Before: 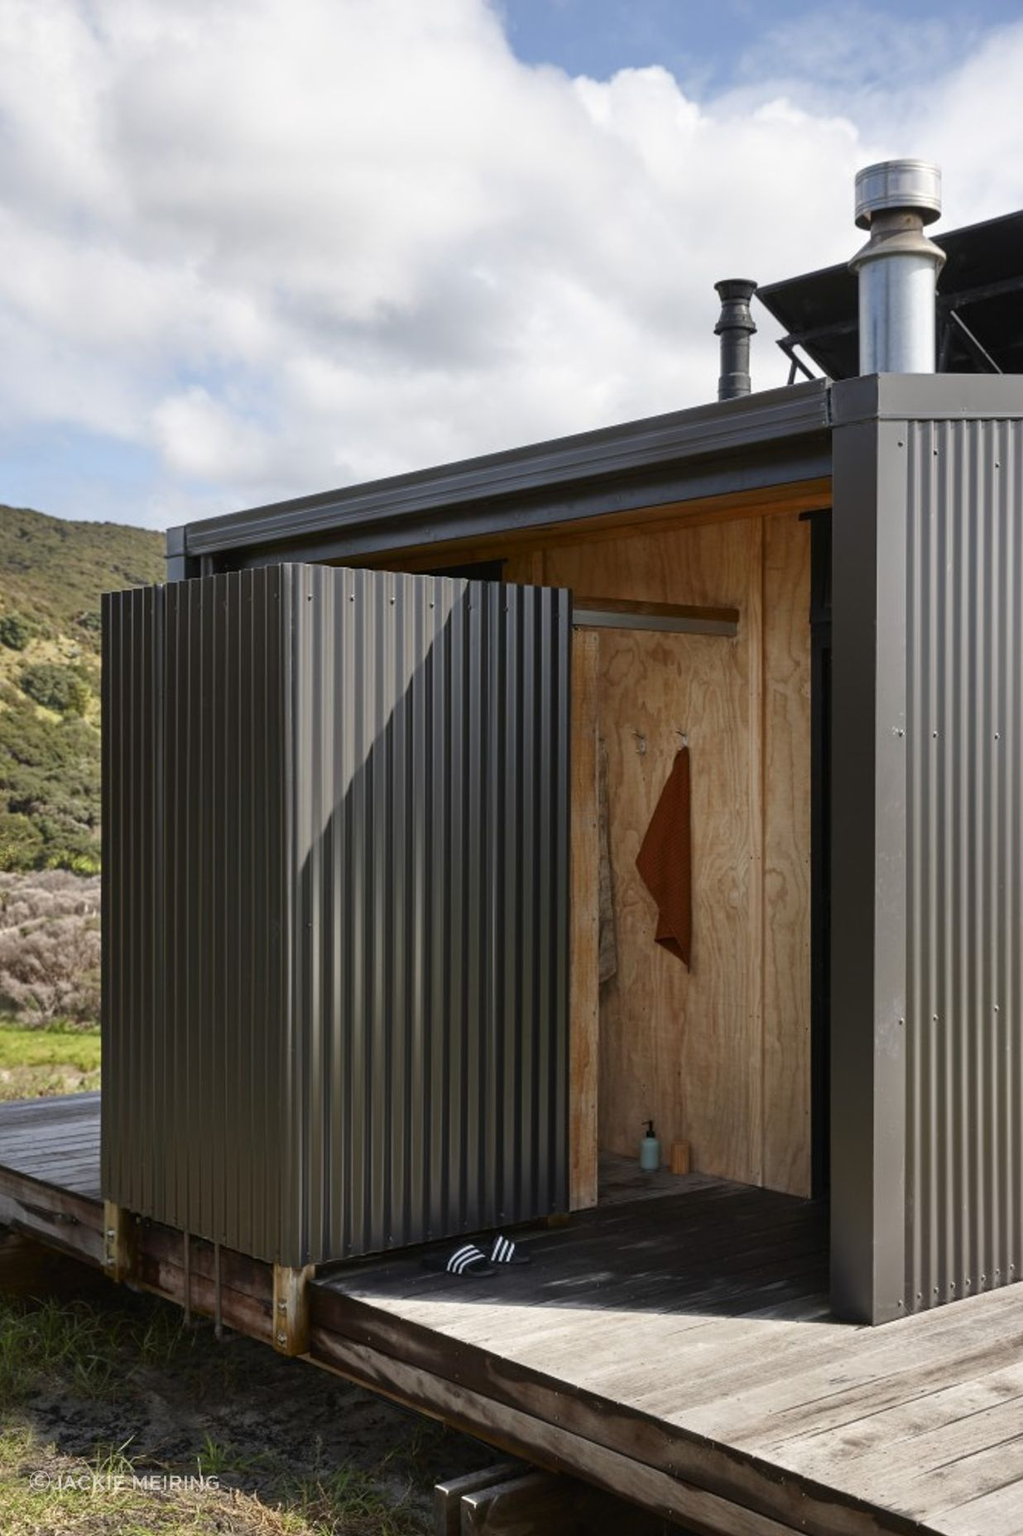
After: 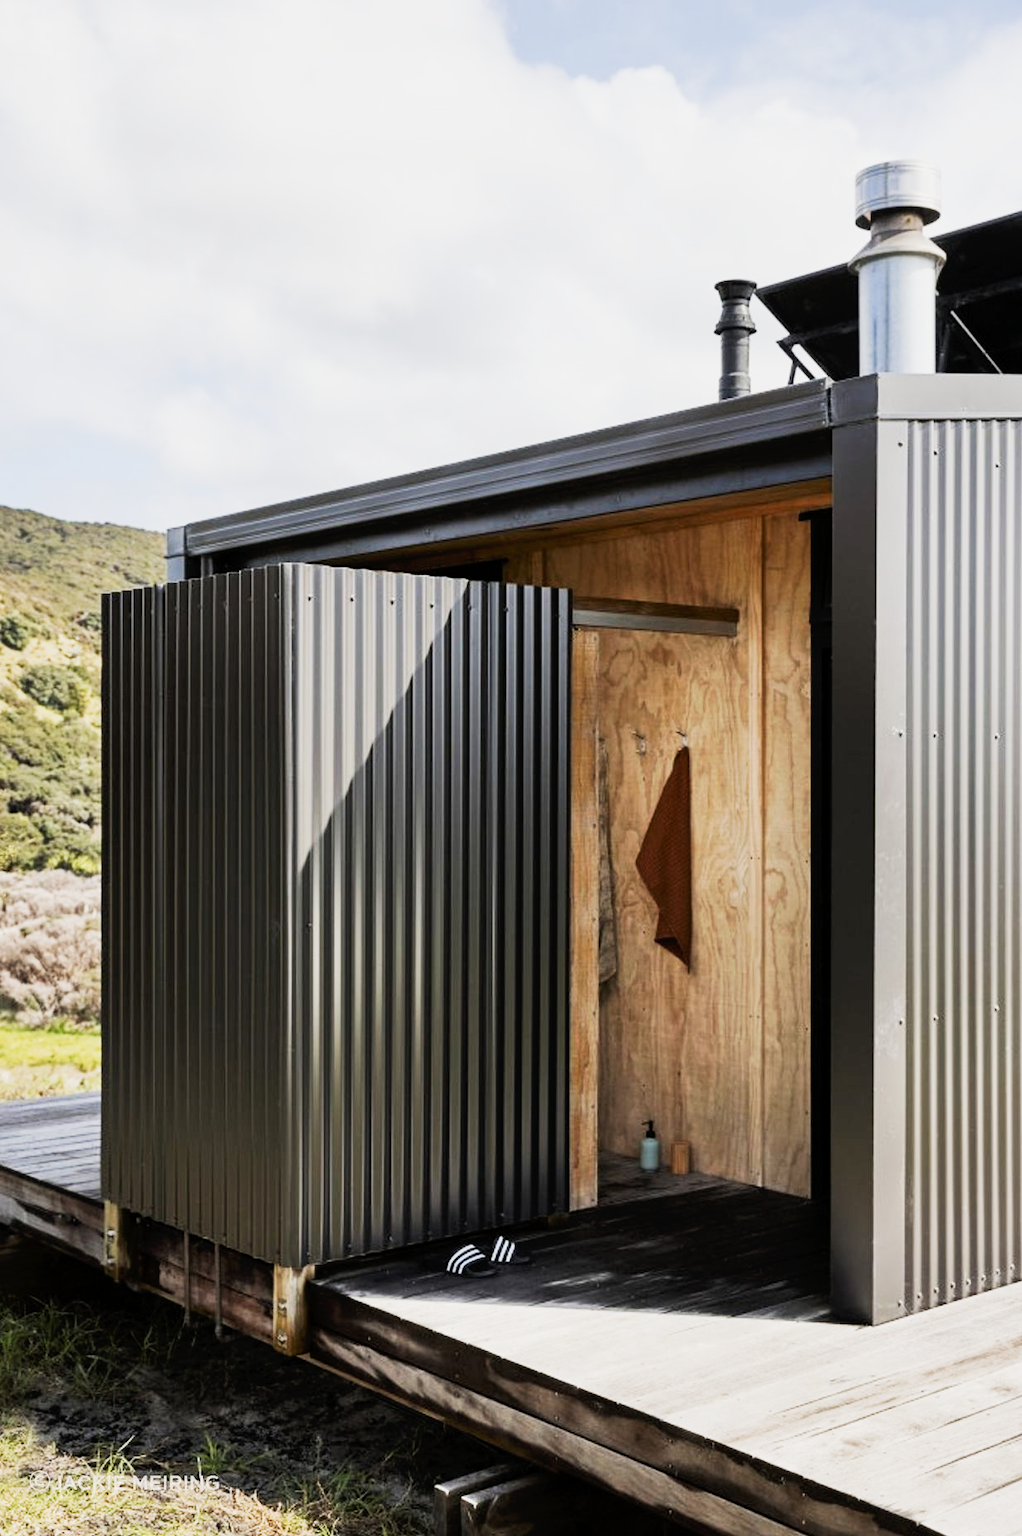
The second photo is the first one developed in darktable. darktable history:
tone curve: curves: ch0 [(0, 0) (0.003, 0.015) (0.011, 0.025) (0.025, 0.056) (0.044, 0.104) (0.069, 0.139) (0.1, 0.181) (0.136, 0.226) (0.177, 0.28) (0.224, 0.346) (0.277, 0.42) (0.335, 0.505) (0.399, 0.594) (0.468, 0.699) (0.543, 0.776) (0.623, 0.848) (0.709, 0.893) (0.801, 0.93) (0.898, 0.97) (1, 1)], preserve colors none
filmic rgb: middle gray luminance 29.22%, black relative exposure -10.24 EV, white relative exposure 5.5 EV, target black luminance 0%, hardness 3.94, latitude 2.37%, contrast 1.12, highlights saturation mix 6.23%, shadows ↔ highlights balance 14.85%, iterations of high-quality reconstruction 0
